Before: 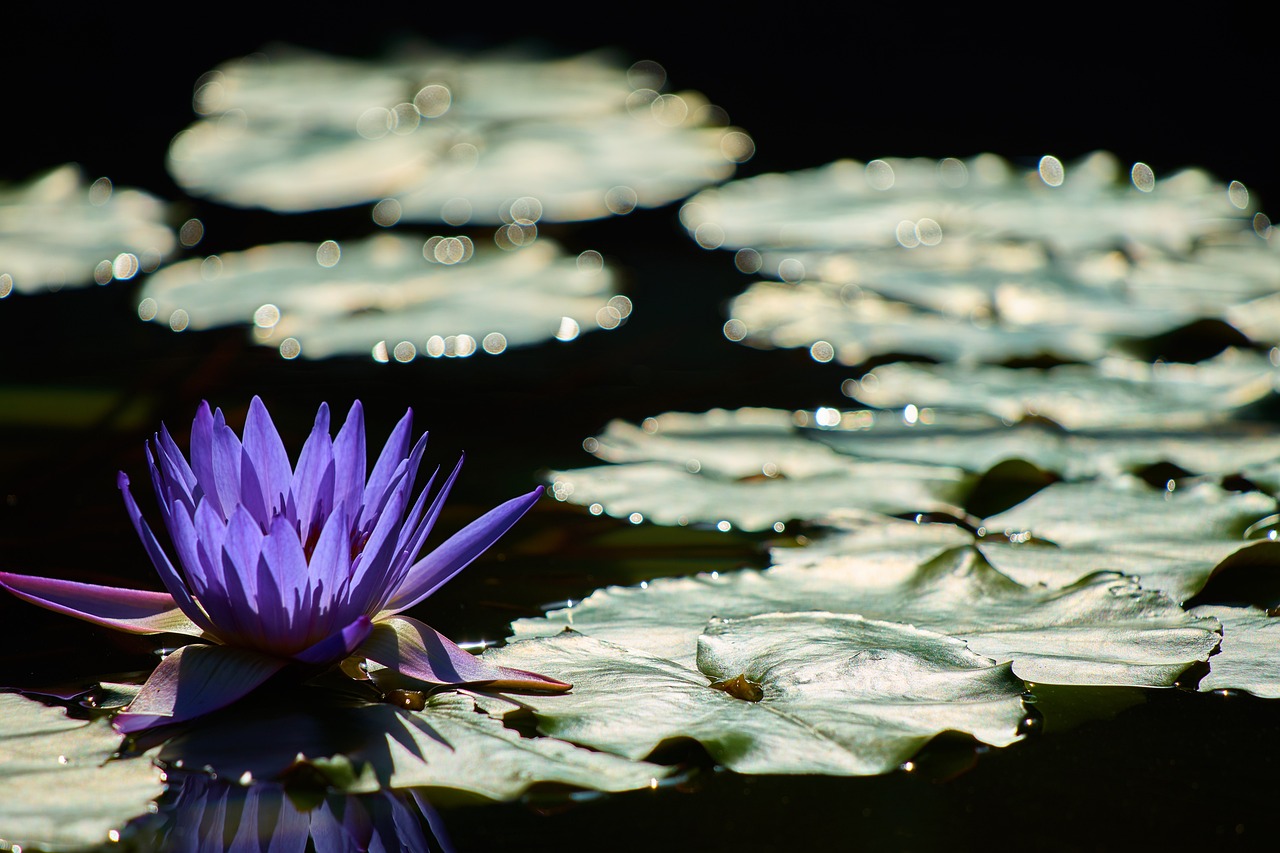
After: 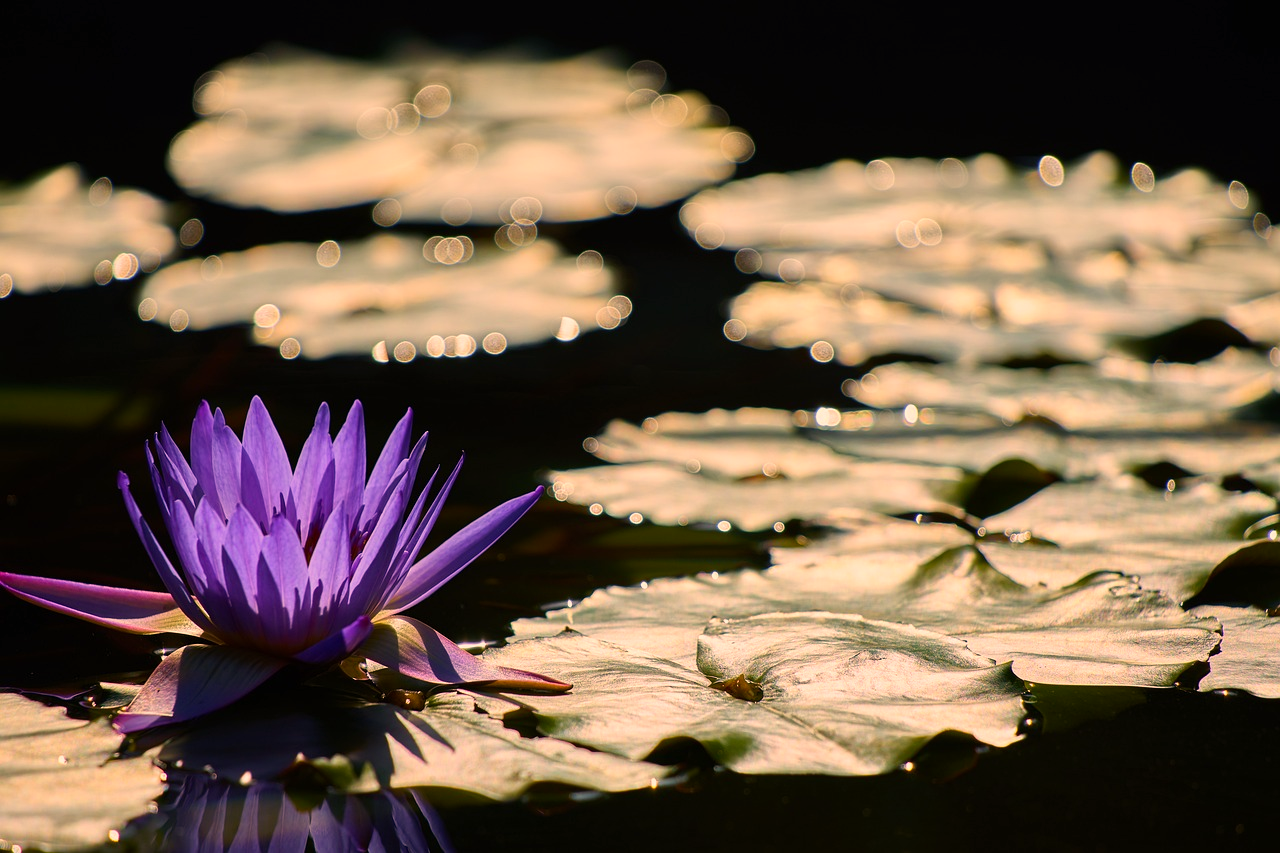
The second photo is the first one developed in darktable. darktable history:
color correction: highlights a* 22.12, highlights b* 21.9
